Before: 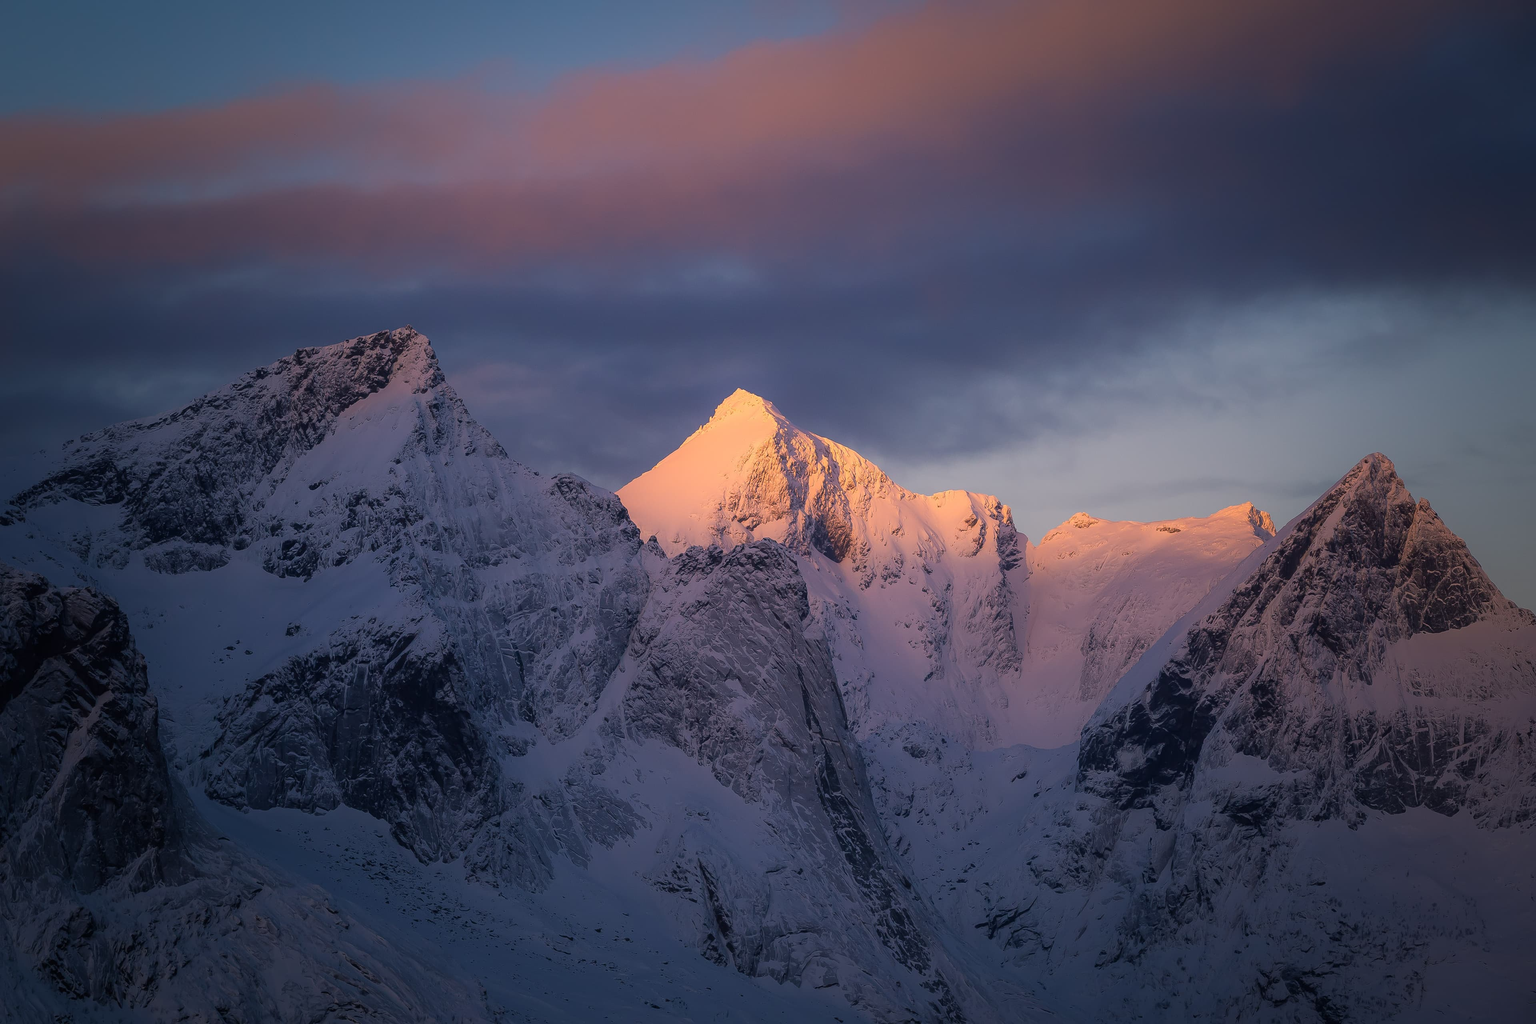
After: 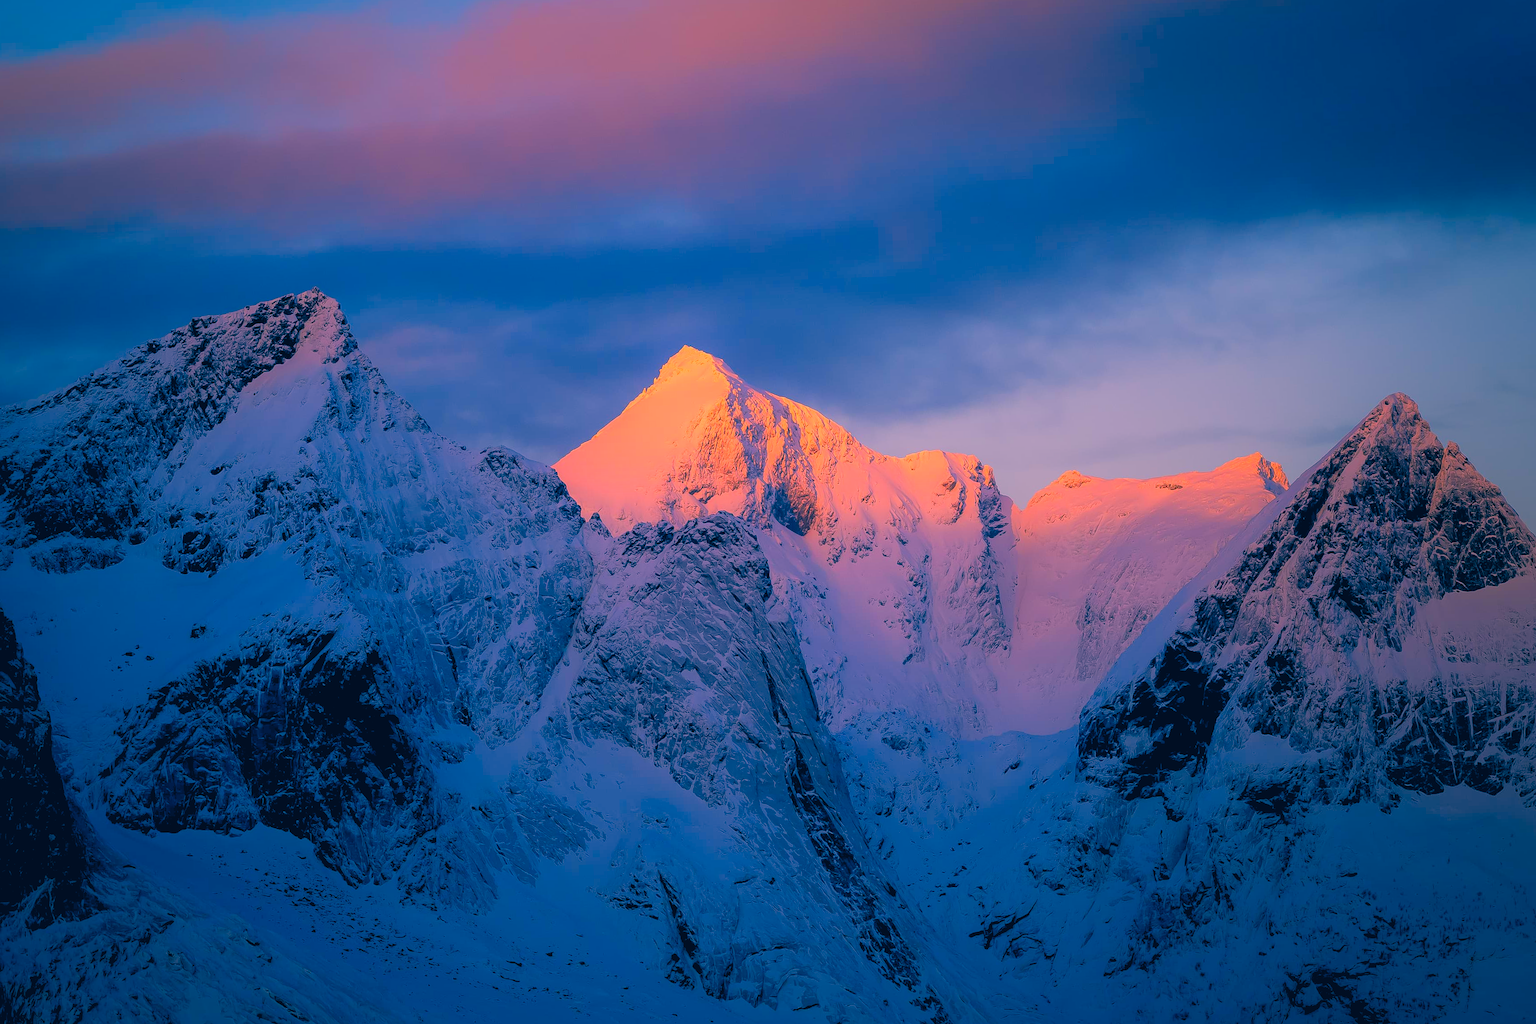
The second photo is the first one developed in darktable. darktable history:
crop and rotate: angle 1.96°, left 5.673%, top 5.673%
rgb levels: preserve colors sum RGB, levels [[0.038, 0.433, 0.934], [0, 0.5, 1], [0, 0.5, 1]]
color correction: highlights a* 17.03, highlights b* 0.205, shadows a* -15.38, shadows b* -14.56, saturation 1.5
